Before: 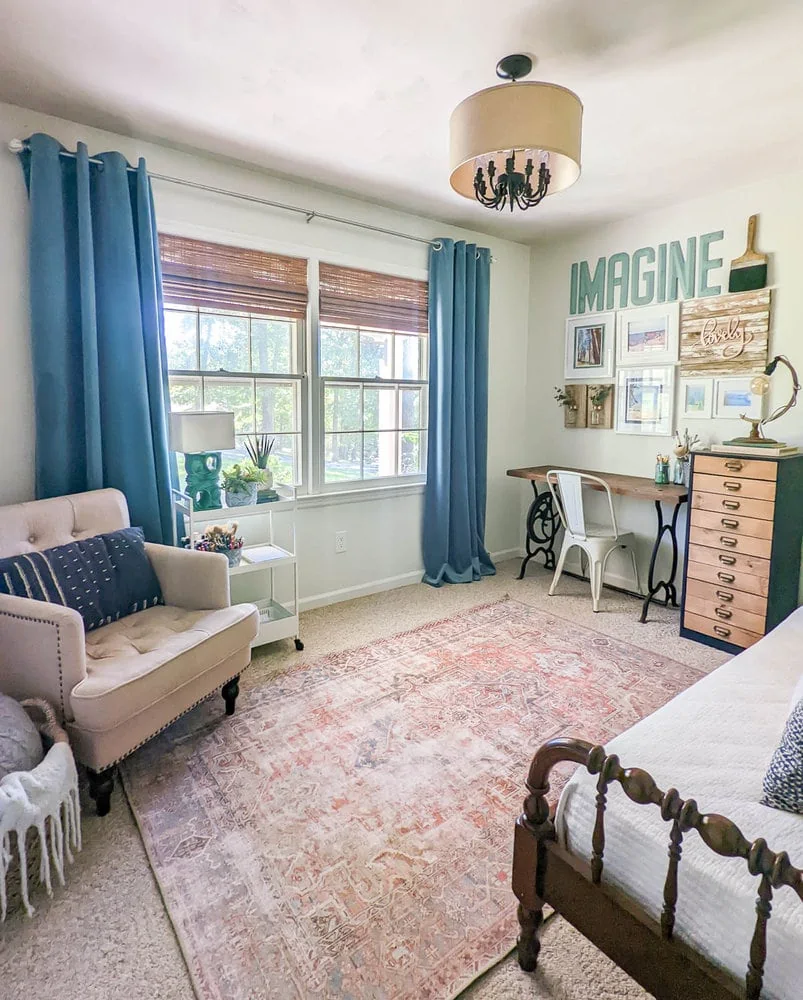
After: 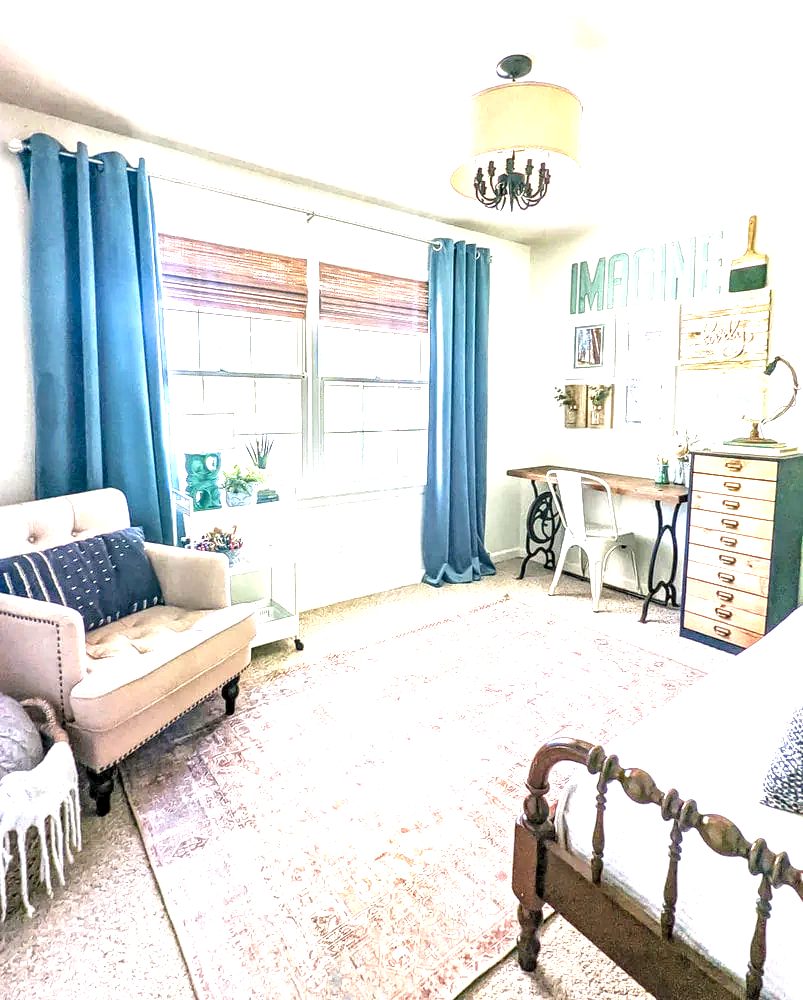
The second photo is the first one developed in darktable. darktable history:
exposure: exposure 1.497 EV, compensate highlight preservation false
local contrast: detail 150%
